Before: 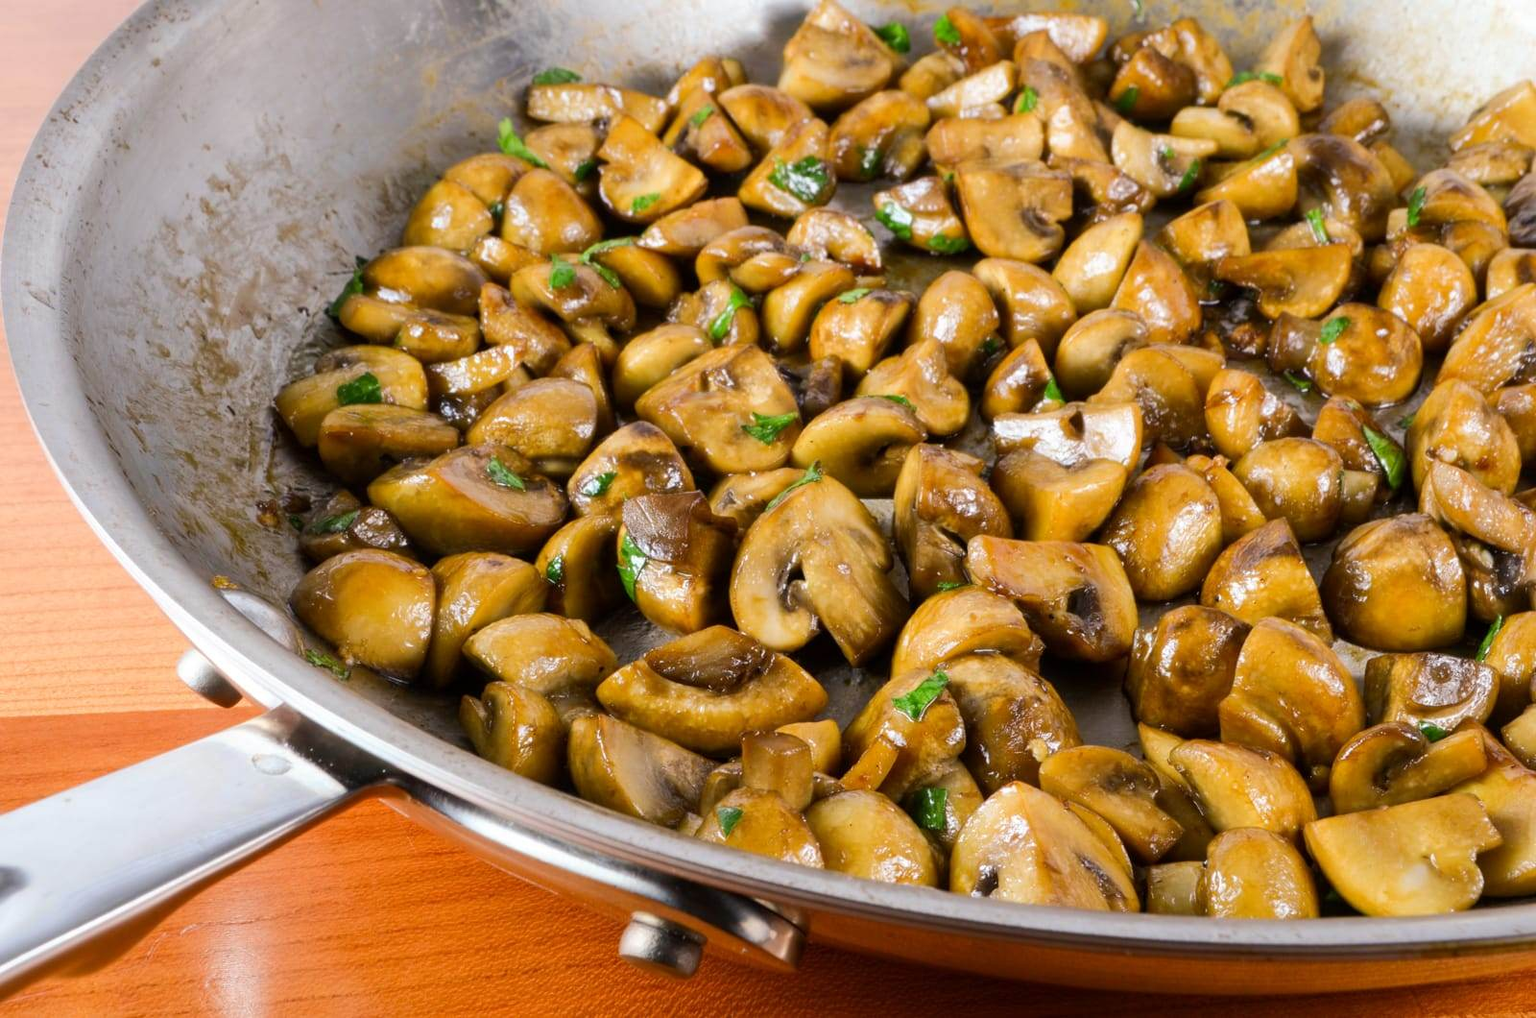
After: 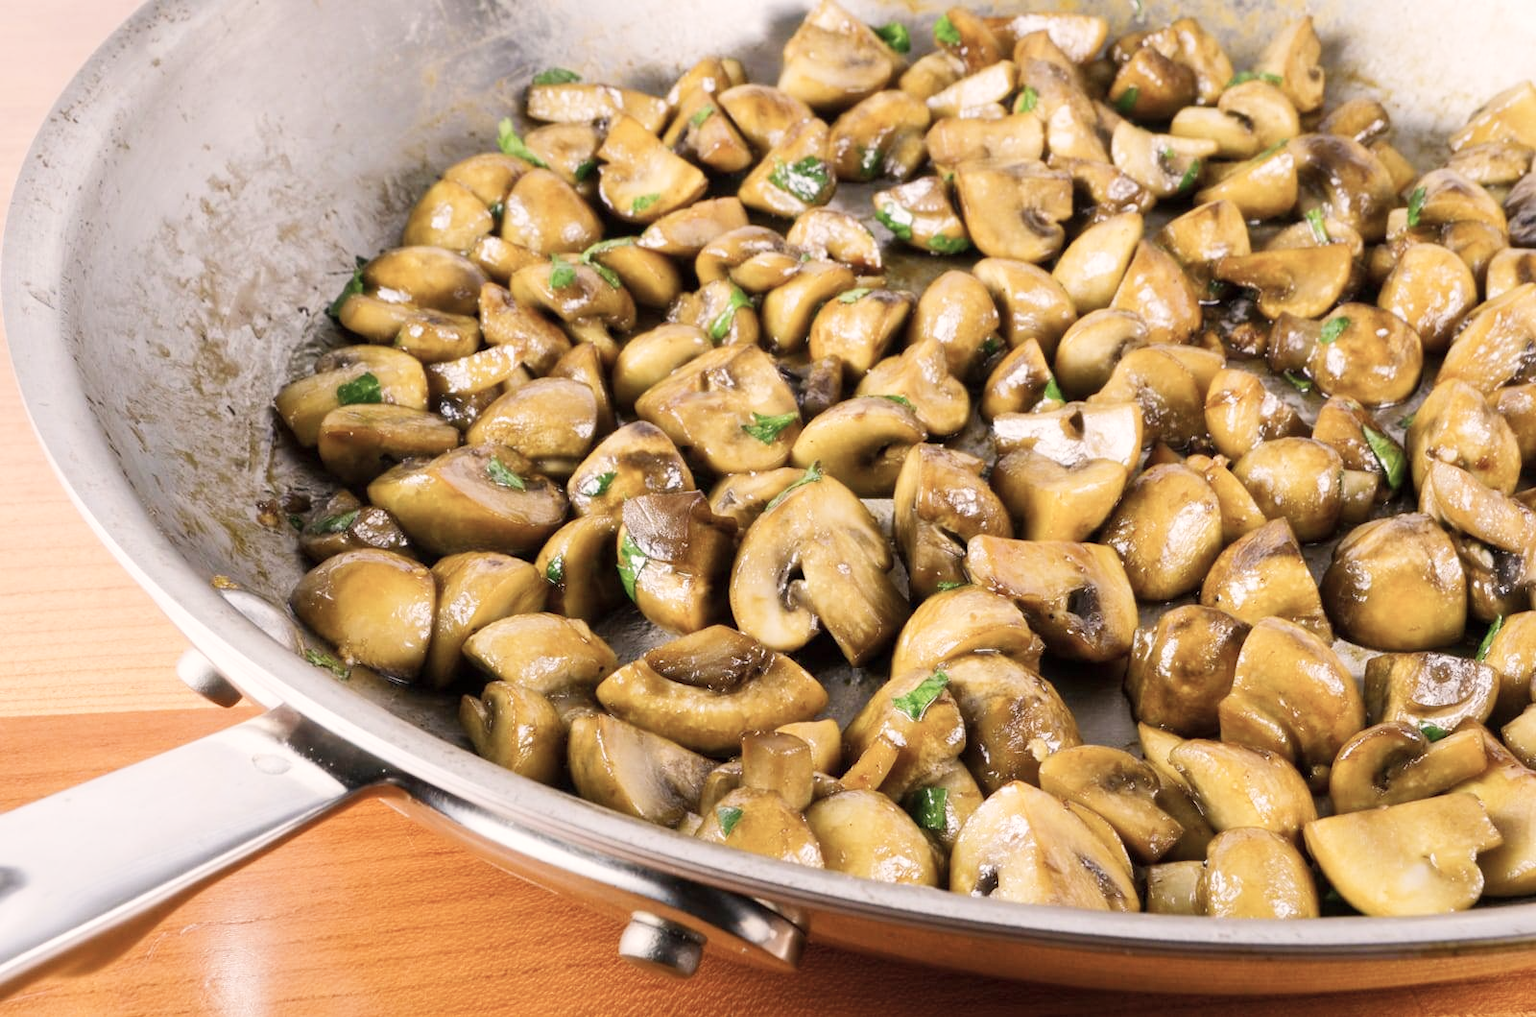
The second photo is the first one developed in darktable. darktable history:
color correction: highlights a* 5.59, highlights b* 5.24, saturation 0.68
base curve: curves: ch0 [(0, 0) (0.204, 0.334) (0.55, 0.733) (1, 1)], preserve colors none
tone equalizer: on, module defaults
